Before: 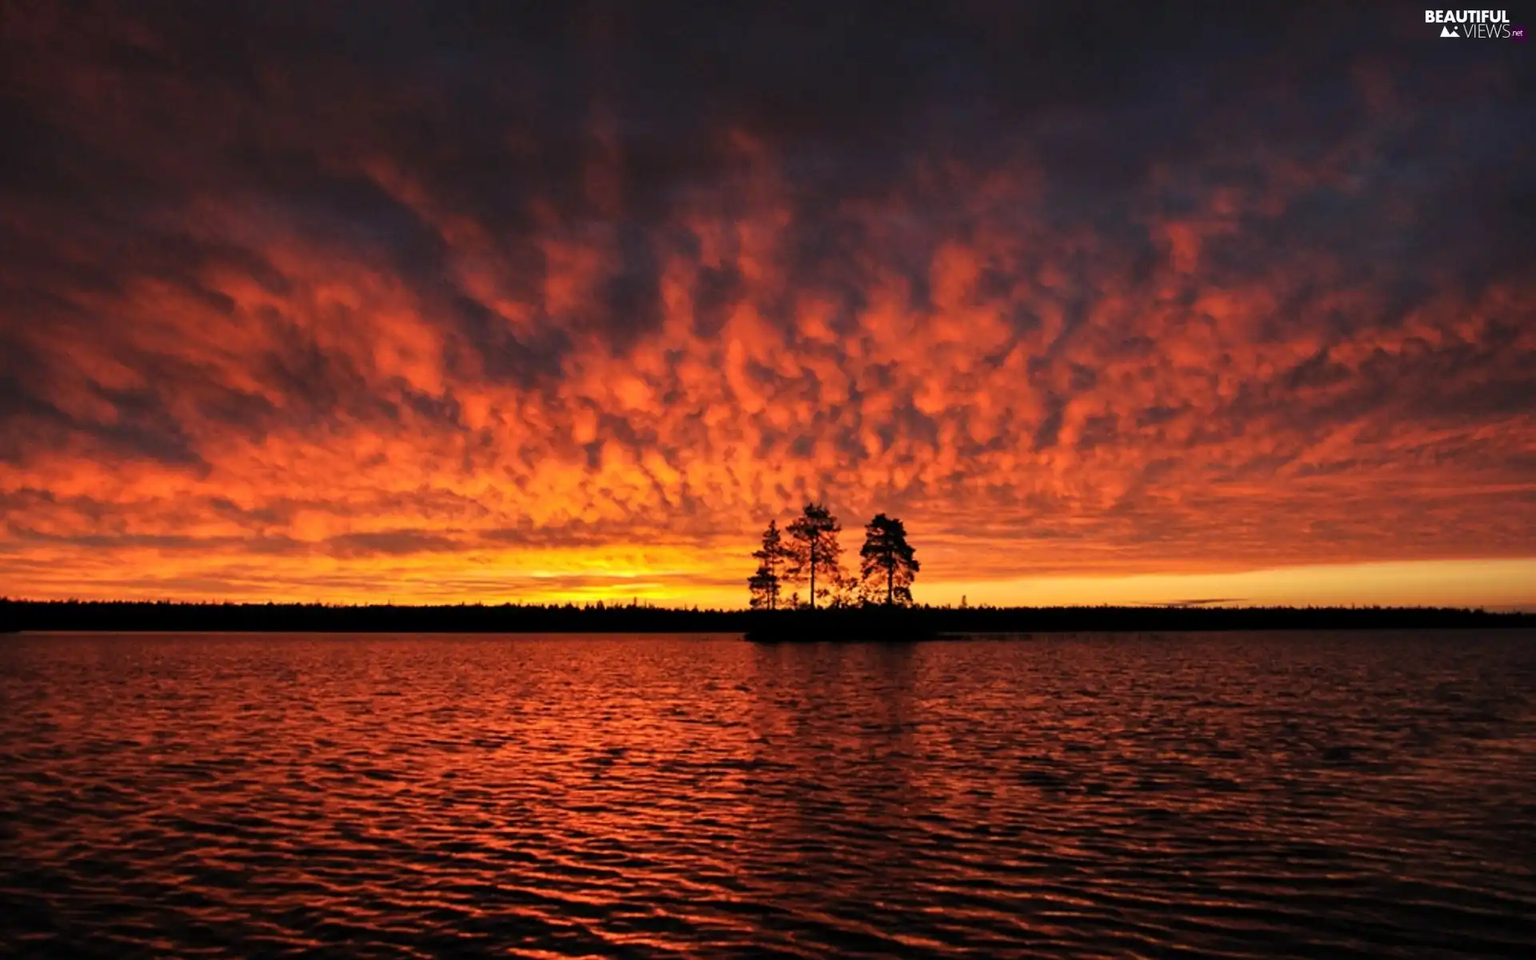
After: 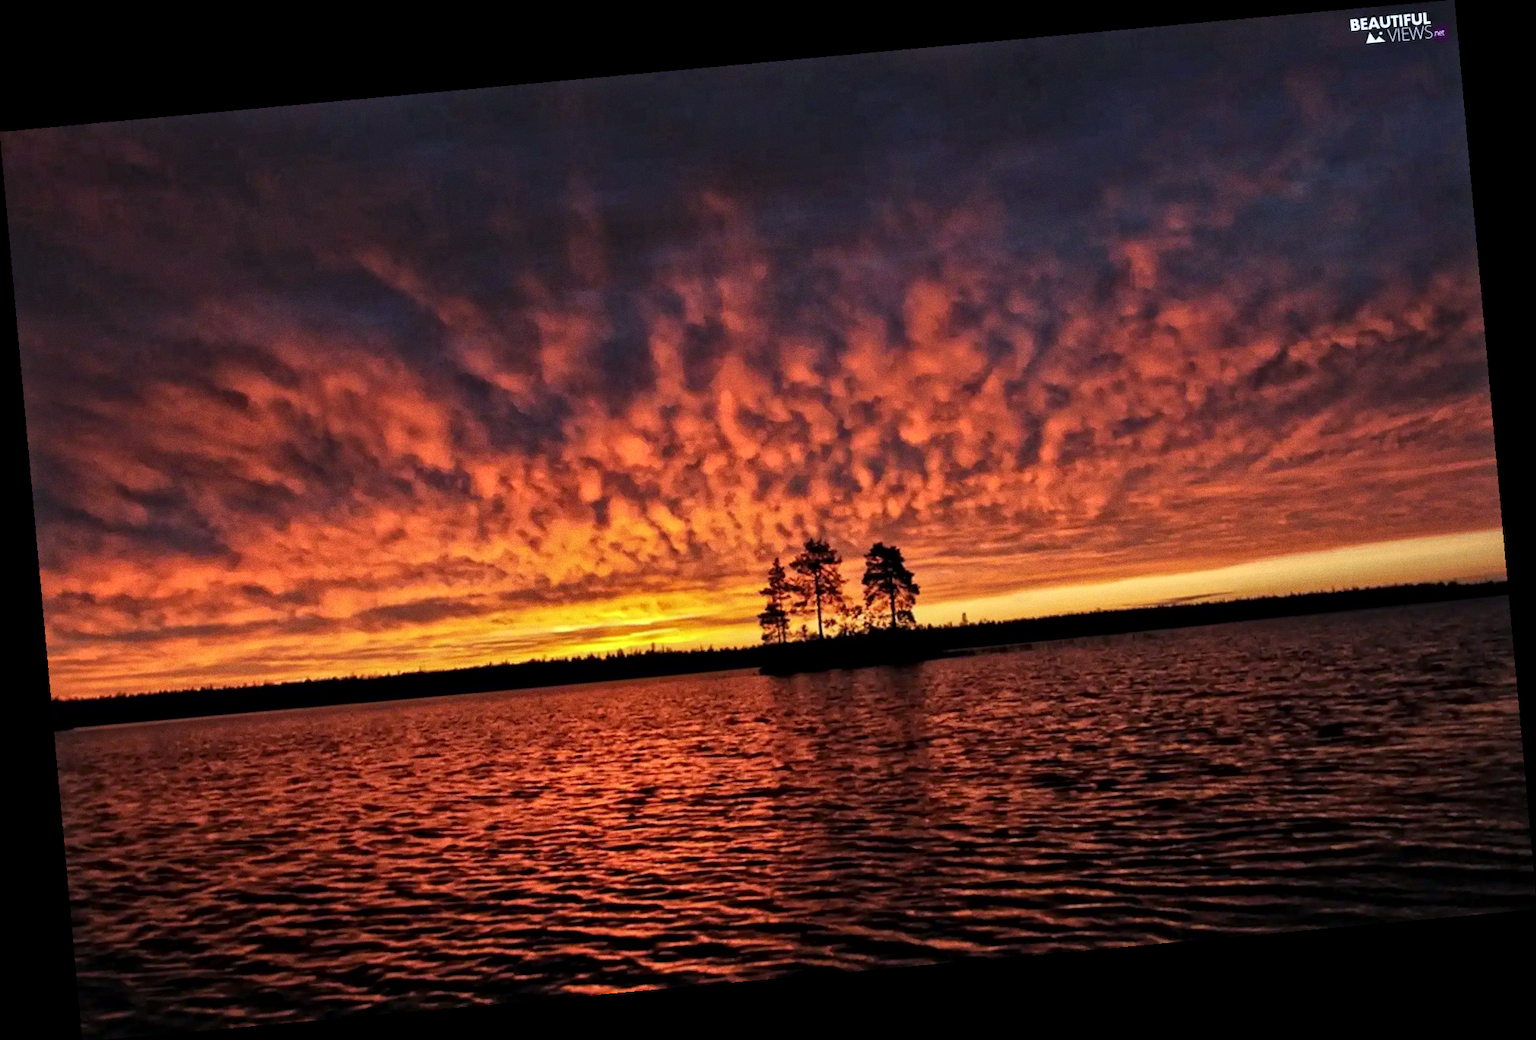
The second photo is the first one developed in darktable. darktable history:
white balance: red 0.948, green 1.02, blue 1.176
grain: coarseness 0.09 ISO
rotate and perspective: rotation -5.2°, automatic cropping off
local contrast: mode bilateral grid, contrast 20, coarseness 19, detail 163%, midtone range 0.2
